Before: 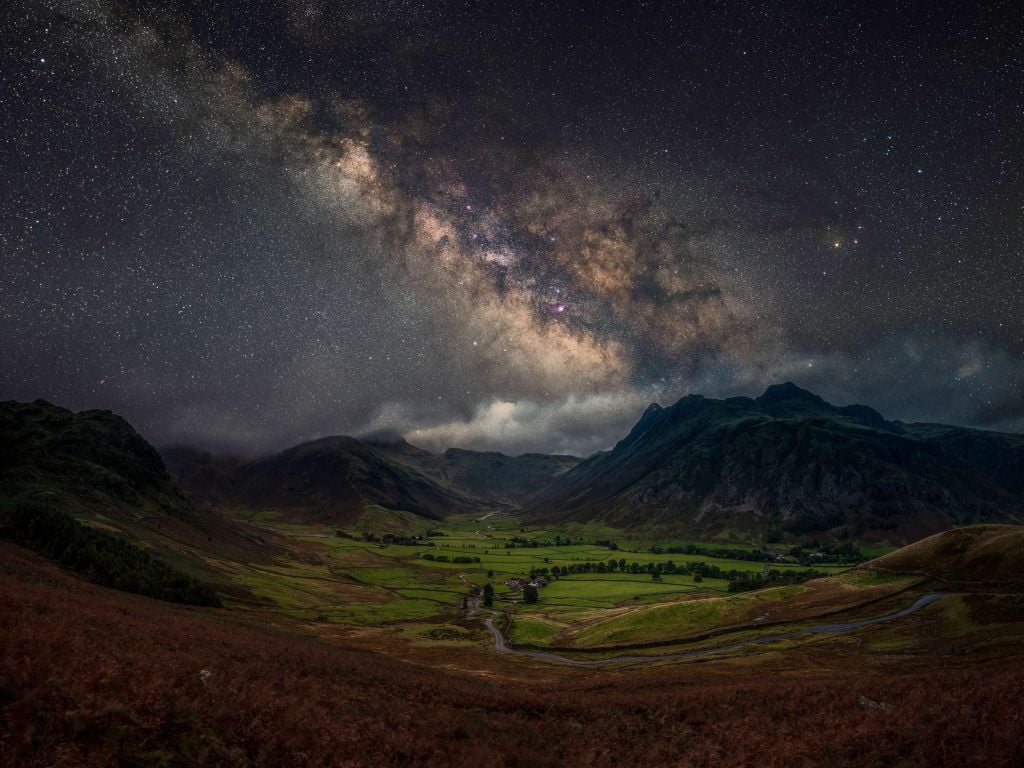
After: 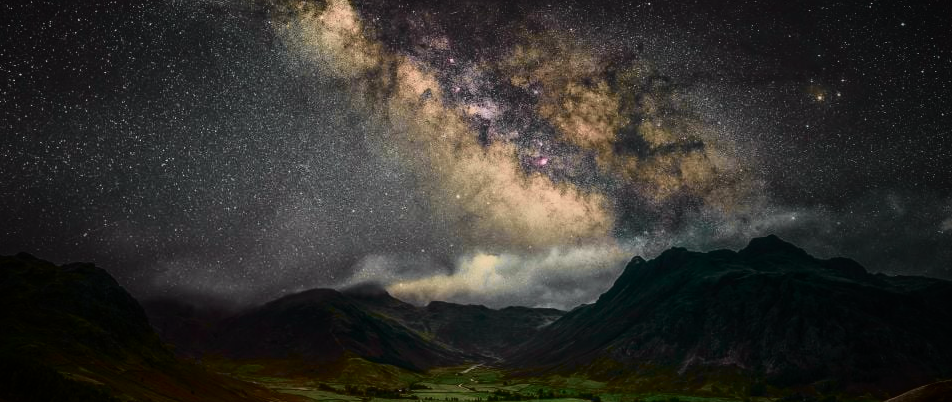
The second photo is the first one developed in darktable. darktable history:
crop: left 1.744%, top 19.225%, right 5.069%, bottom 28.357%
tone curve: curves: ch0 [(0, 0.006) (0.184, 0.117) (0.405, 0.46) (0.456, 0.528) (0.634, 0.728) (0.877, 0.89) (0.984, 0.935)]; ch1 [(0, 0) (0.443, 0.43) (0.492, 0.489) (0.566, 0.579) (0.595, 0.625) (0.608, 0.667) (0.65, 0.729) (1, 1)]; ch2 [(0, 0) (0.33, 0.301) (0.421, 0.443) (0.447, 0.489) (0.492, 0.498) (0.537, 0.583) (0.586, 0.591) (0.663, 0.686) (1, 1)], color space Lab, independent channels, preserve colors none
vignetting: fall-off start 72.14%, fall-off radius 108.07%, brightness -0.713, saturation -0.488, center (-0.054, -0.359), width/height ratio 0.729
